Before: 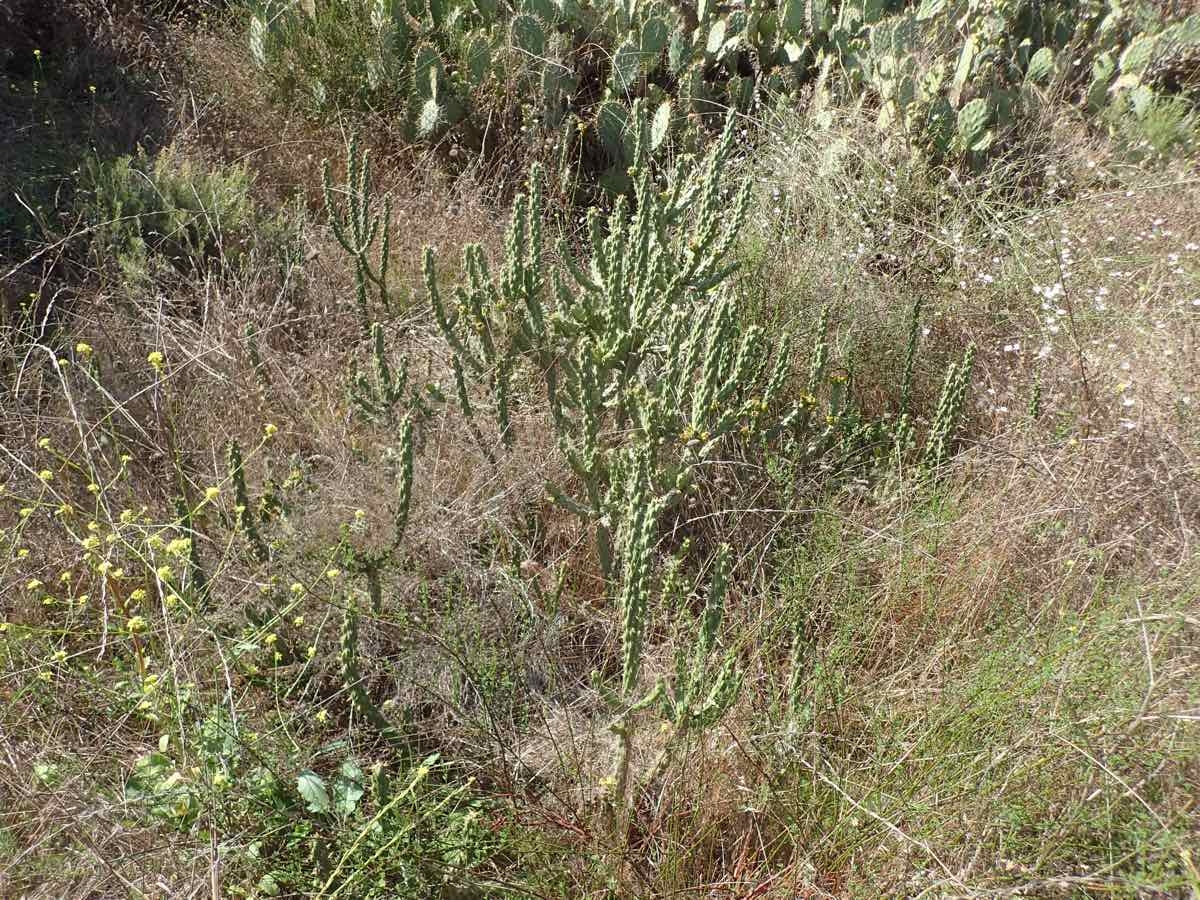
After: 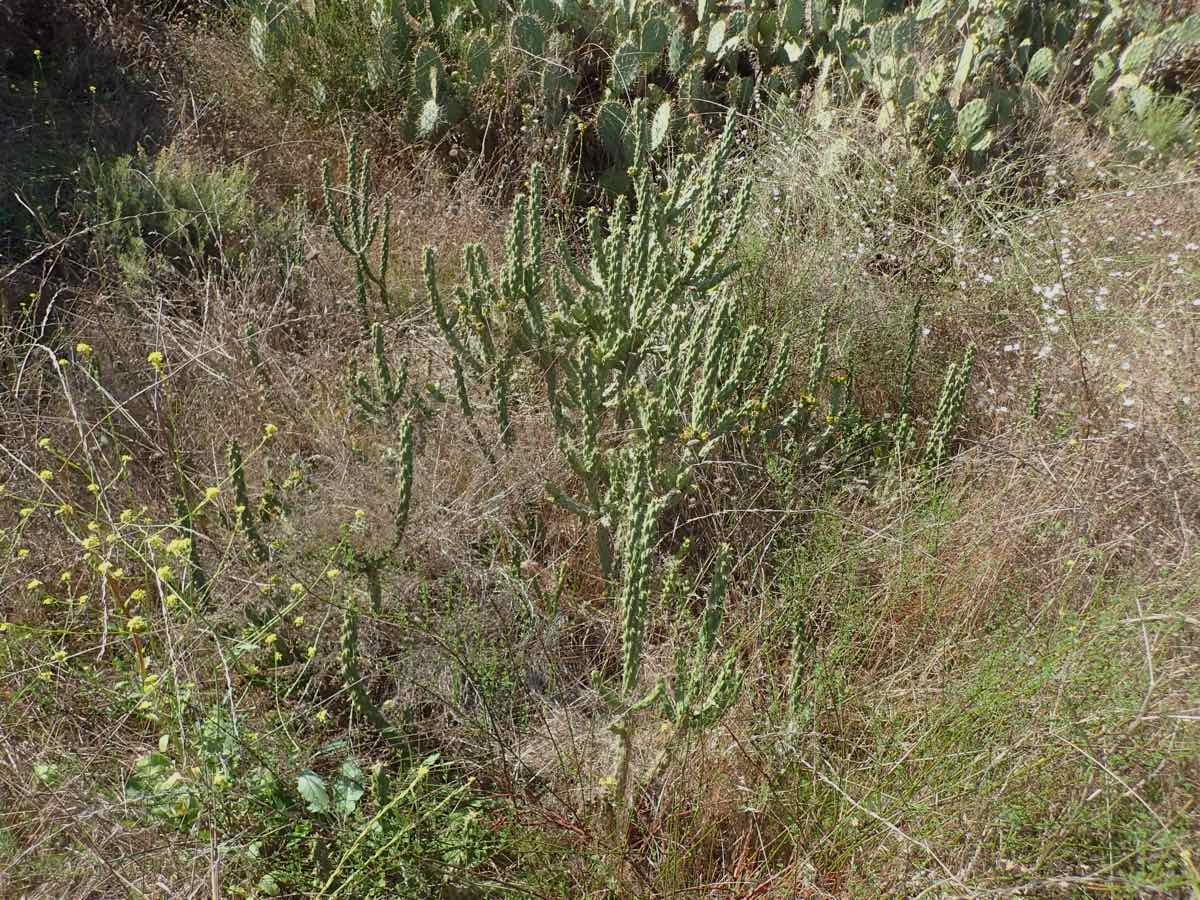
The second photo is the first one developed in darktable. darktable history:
shadows and highlights: radius 121.12, shadows 21.66, white point adjustment -9.71, highlights -13.83, soften with gaussian
